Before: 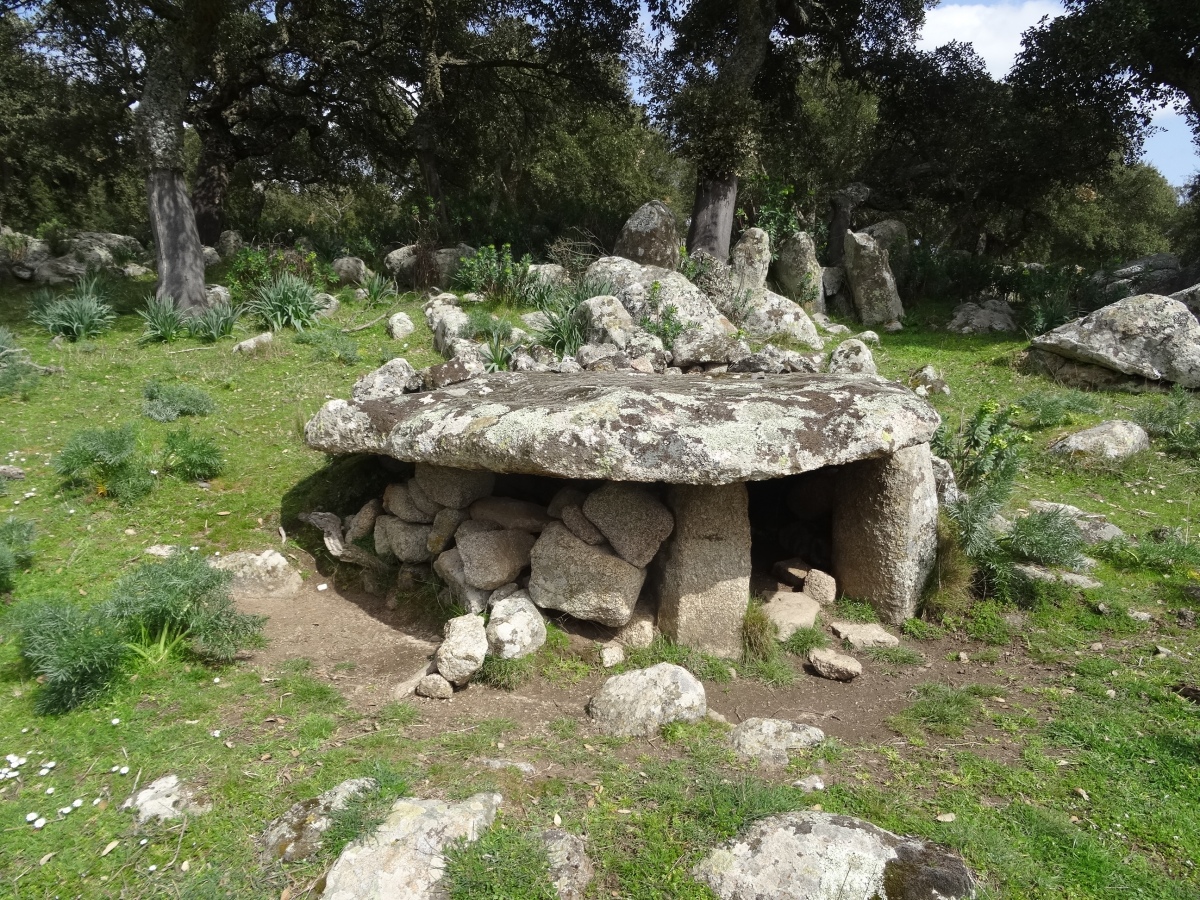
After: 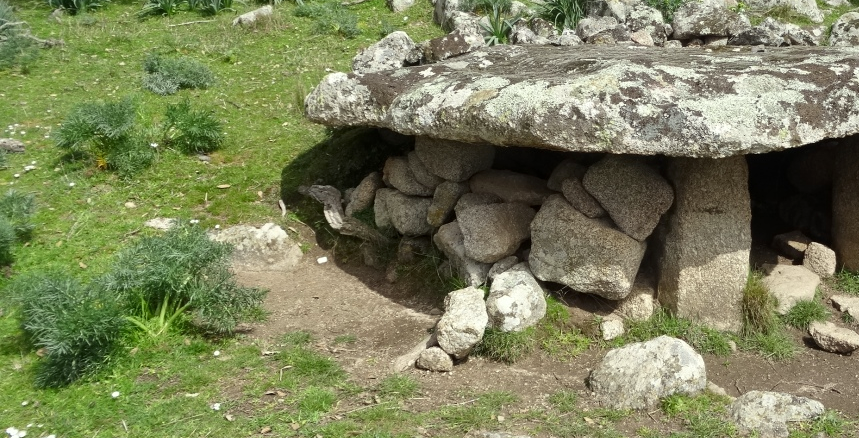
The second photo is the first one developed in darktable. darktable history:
color correction: highlights a* -2.62, highlights b* 2.38
local contrast: mode bilateral grid, contrast 20, coarseness 50, detail 119%, midtone range 0.2
crop: top 36.425%, right 28.346%, bottom 14.877%
